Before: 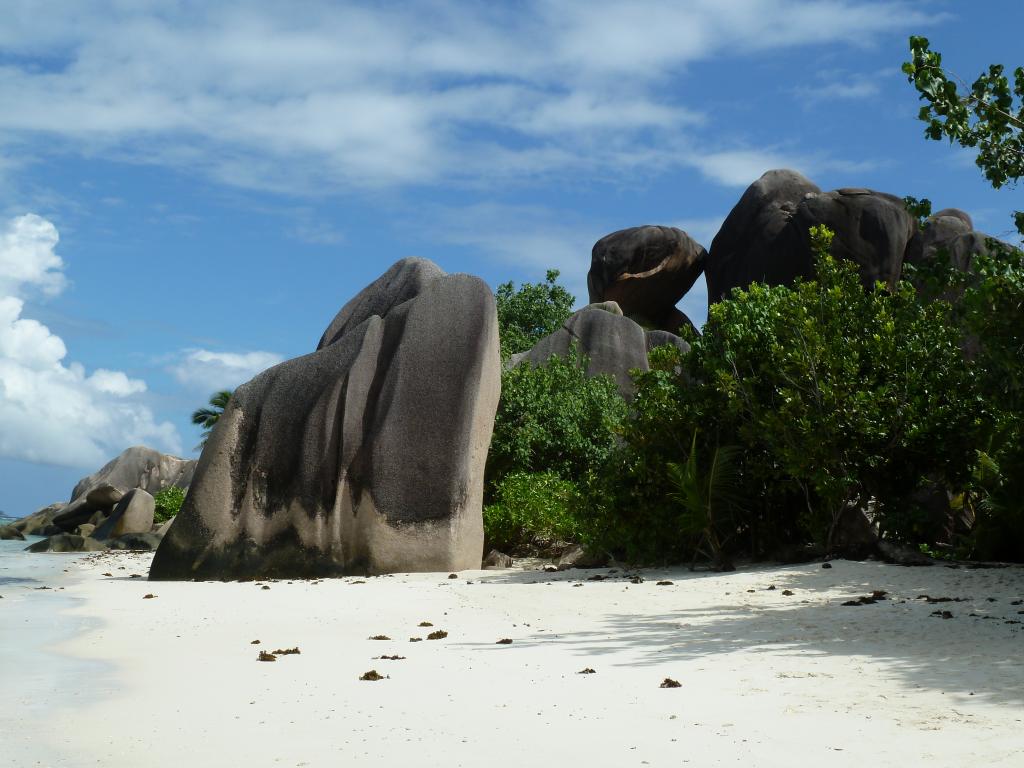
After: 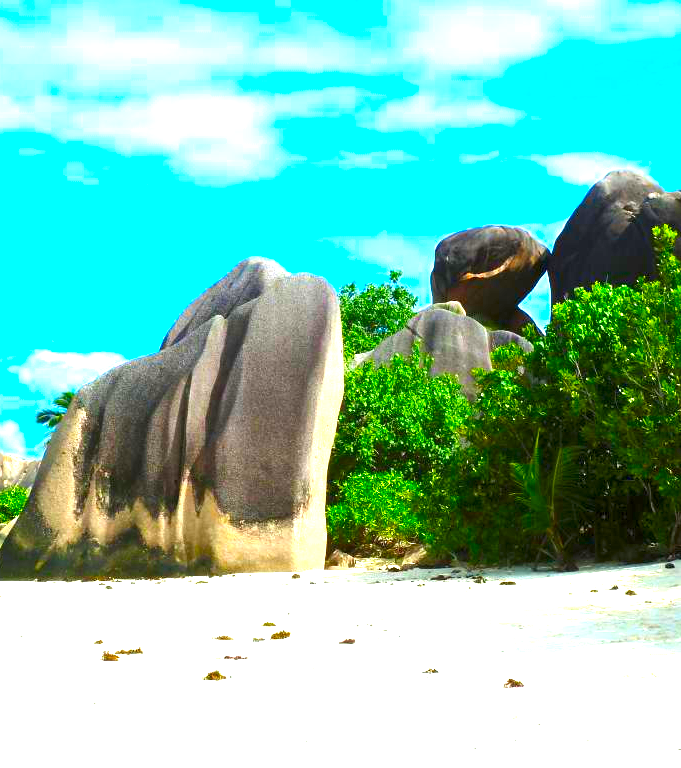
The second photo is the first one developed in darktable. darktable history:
exposure: exposure 2.06 EV, compensate highlight preservation false
color correction: highlights b* 0.003, saturation 2.15
crop and rotate: left 15.412%, right 17.988%
